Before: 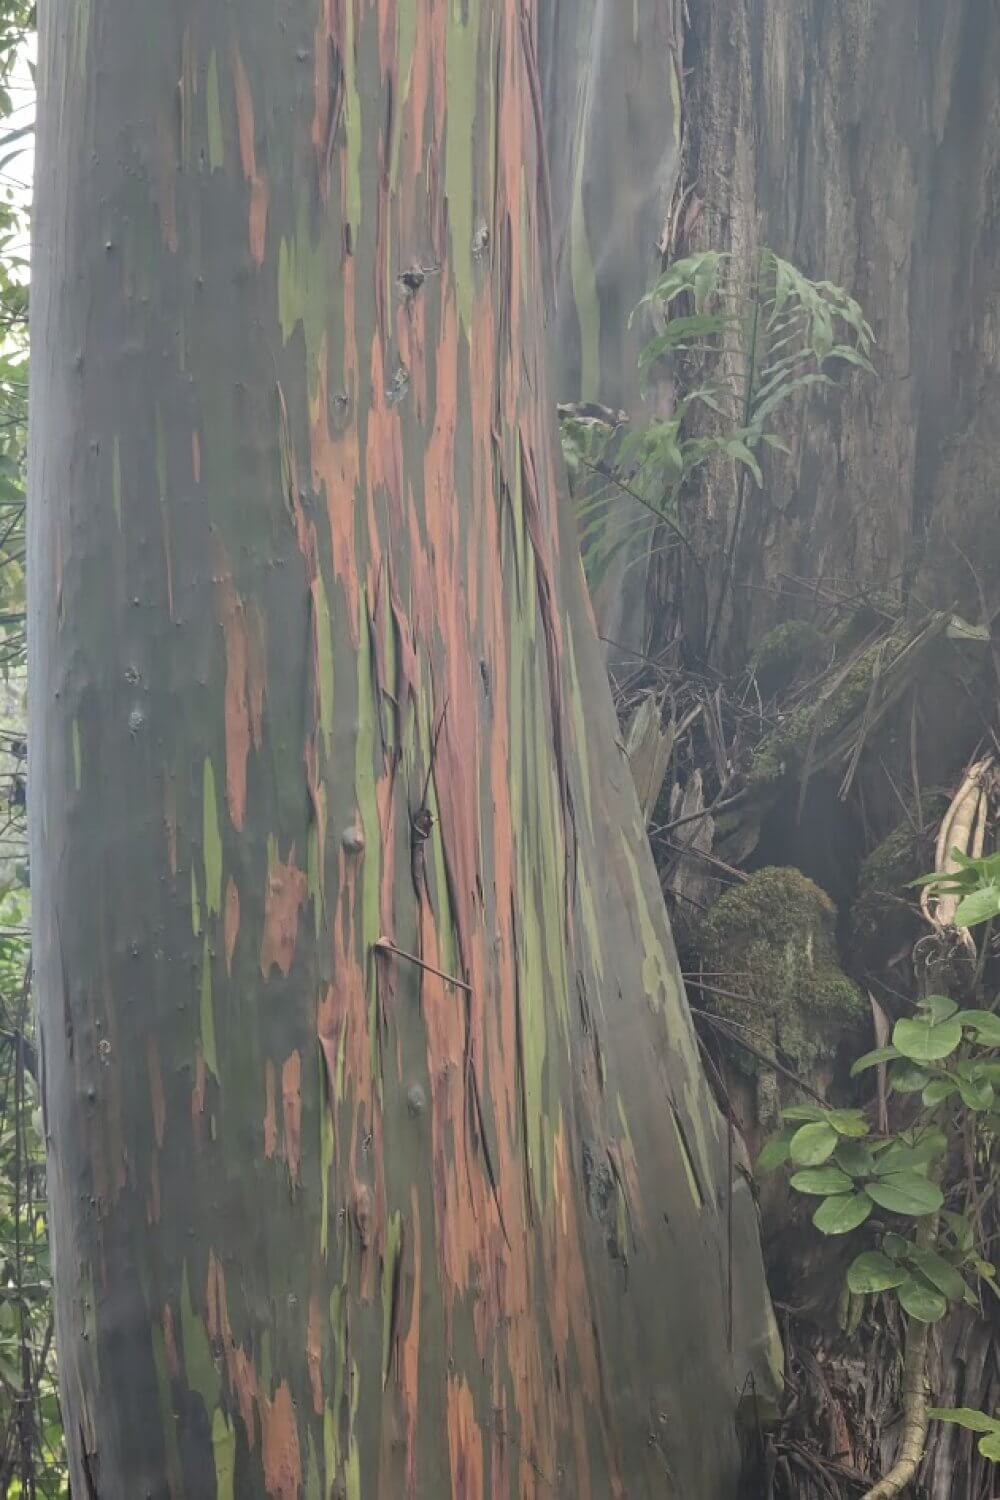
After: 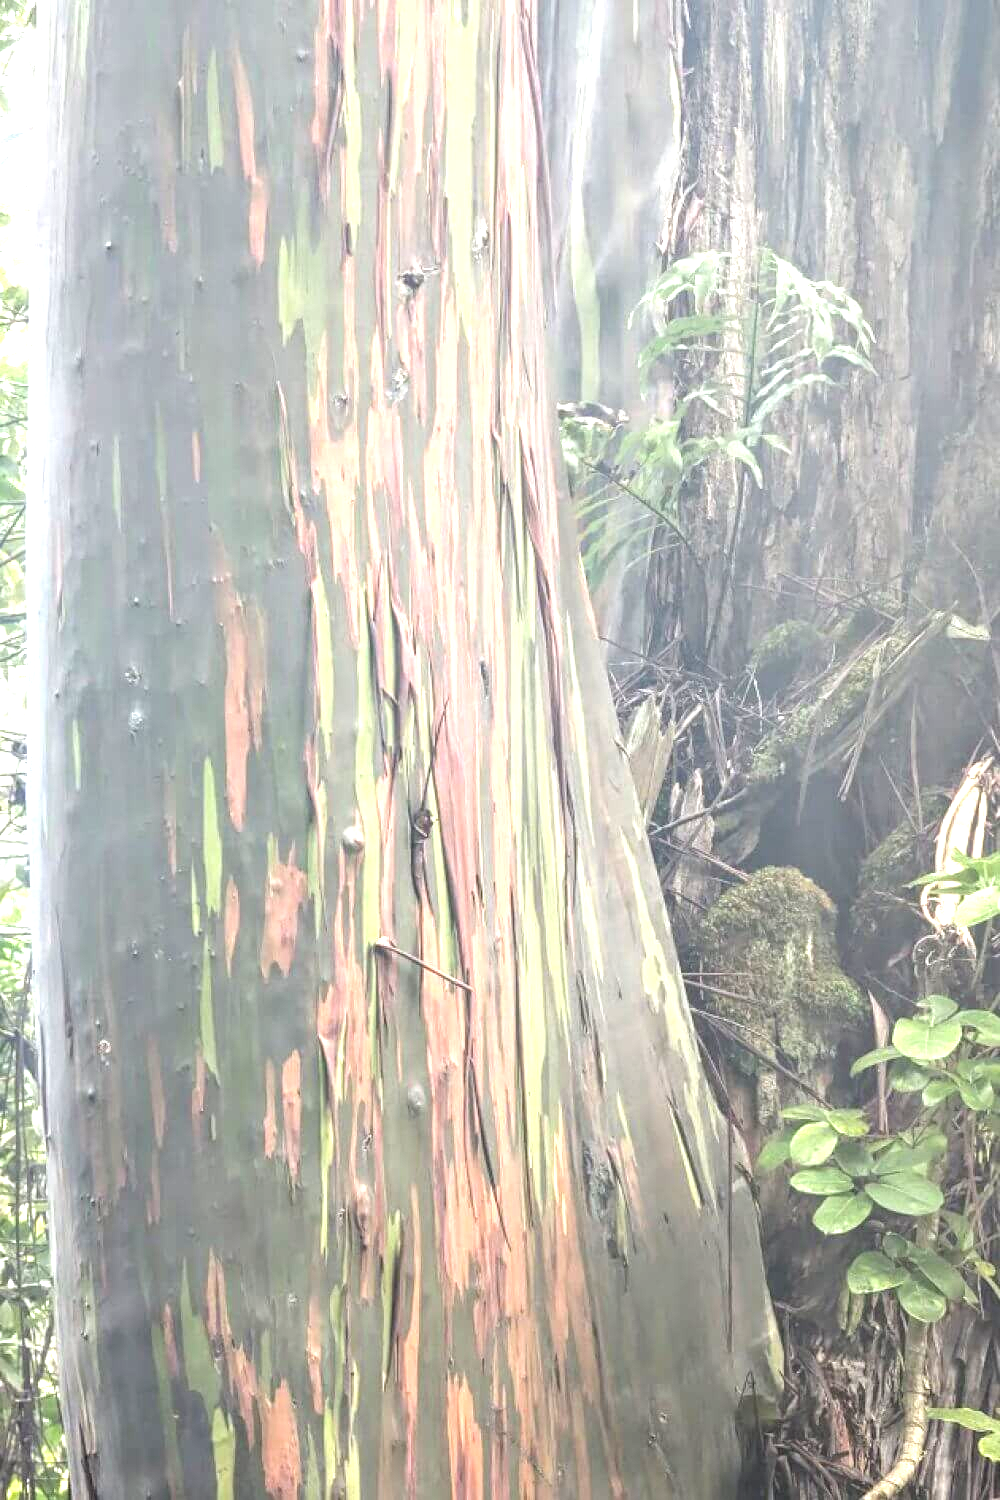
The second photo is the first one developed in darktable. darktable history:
local contrast: on, module defaults
exposure: black level correction 0.001, exposure 1.653 EV, compensate highlight preservation false
